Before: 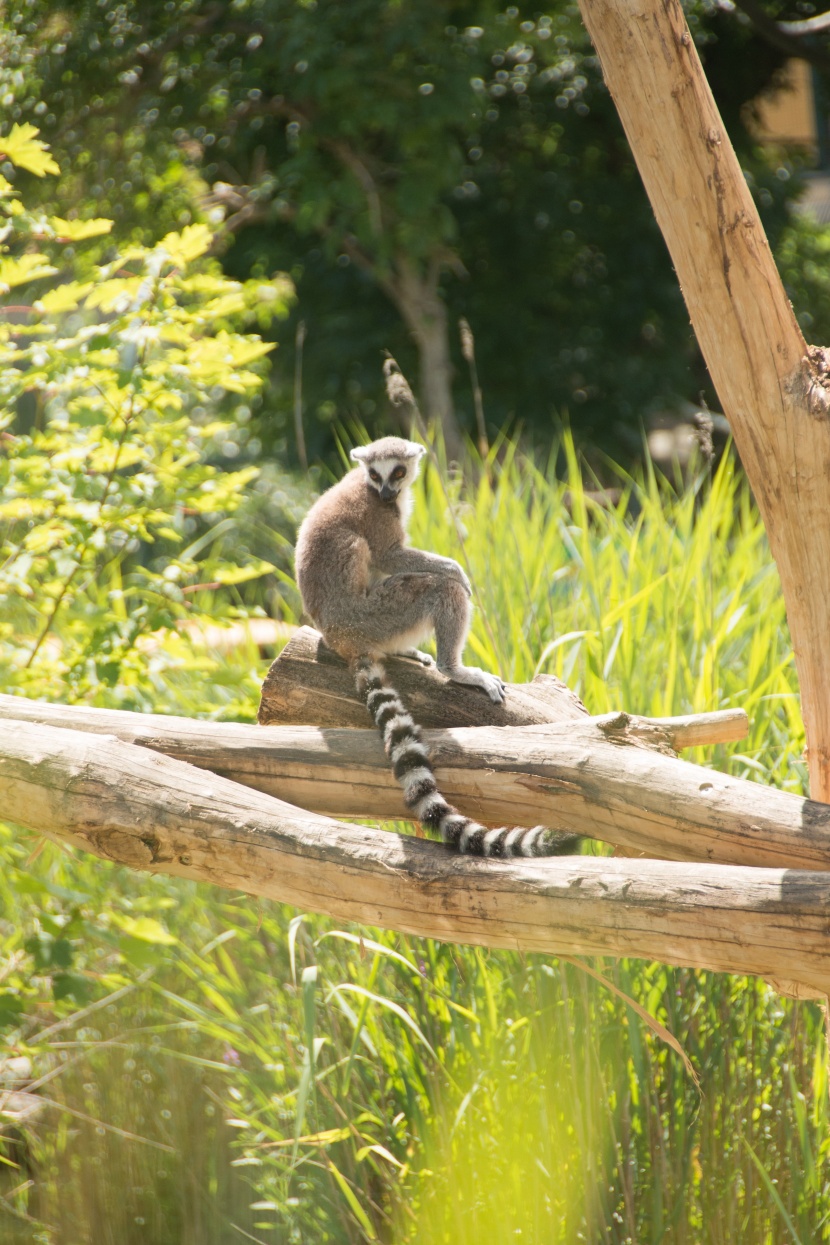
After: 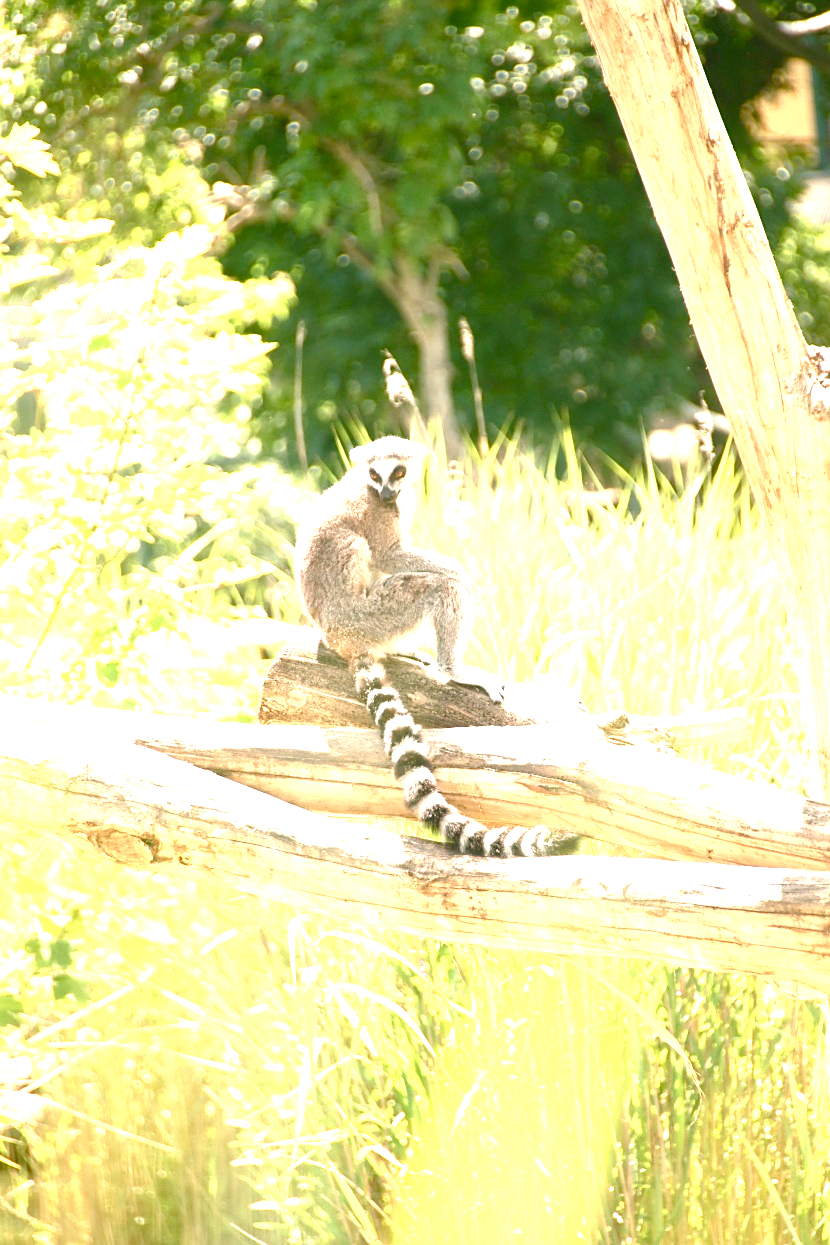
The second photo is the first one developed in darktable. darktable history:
exposure: black level correction 0, exposure 2.12 EV, compensate highlight preservation false
sharpen: radius 1.588, amount 0.36, threshold 1.336
color correction: highlights a* 4.57, highlights b* 4.91, shadows a* -7.19, shadows b* 4.83
color balance rgb: global offset › luminance -0.355%, linear chroma grading › global chroma 9.066%, perceptual saturation grading › global saturation 25.188%, perceptual saturation grading › highlights -50.072%, perceptual saturation grading › shadows 30.219%
